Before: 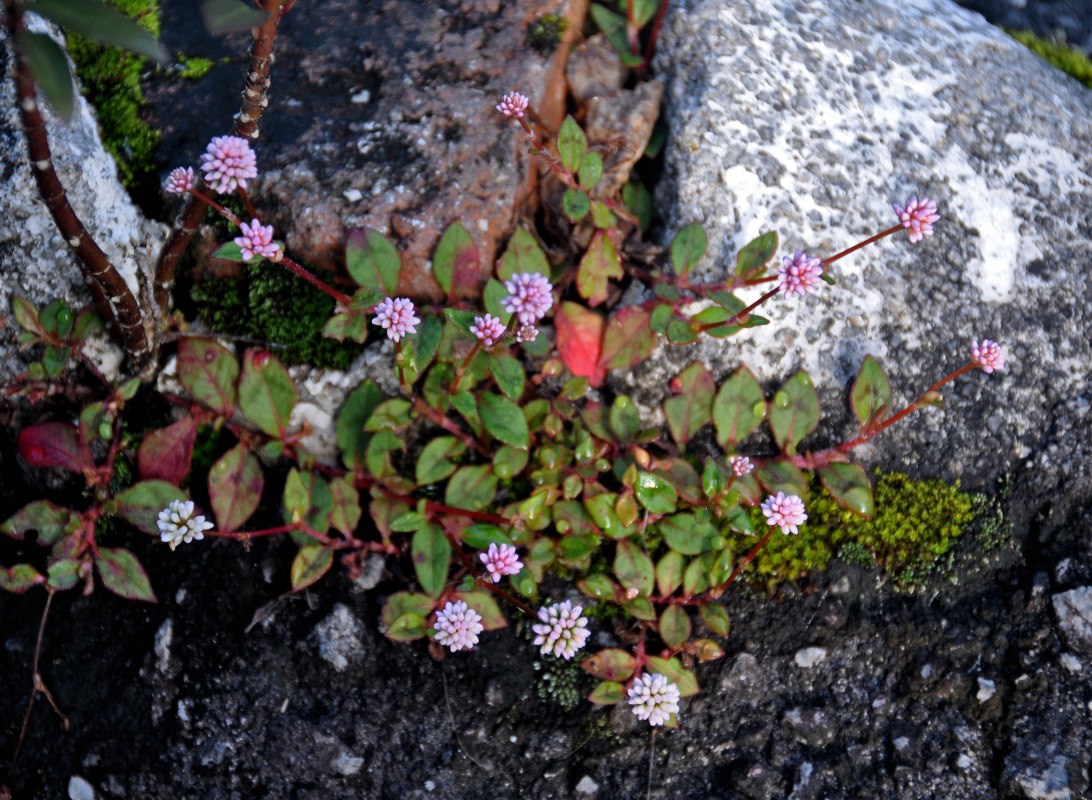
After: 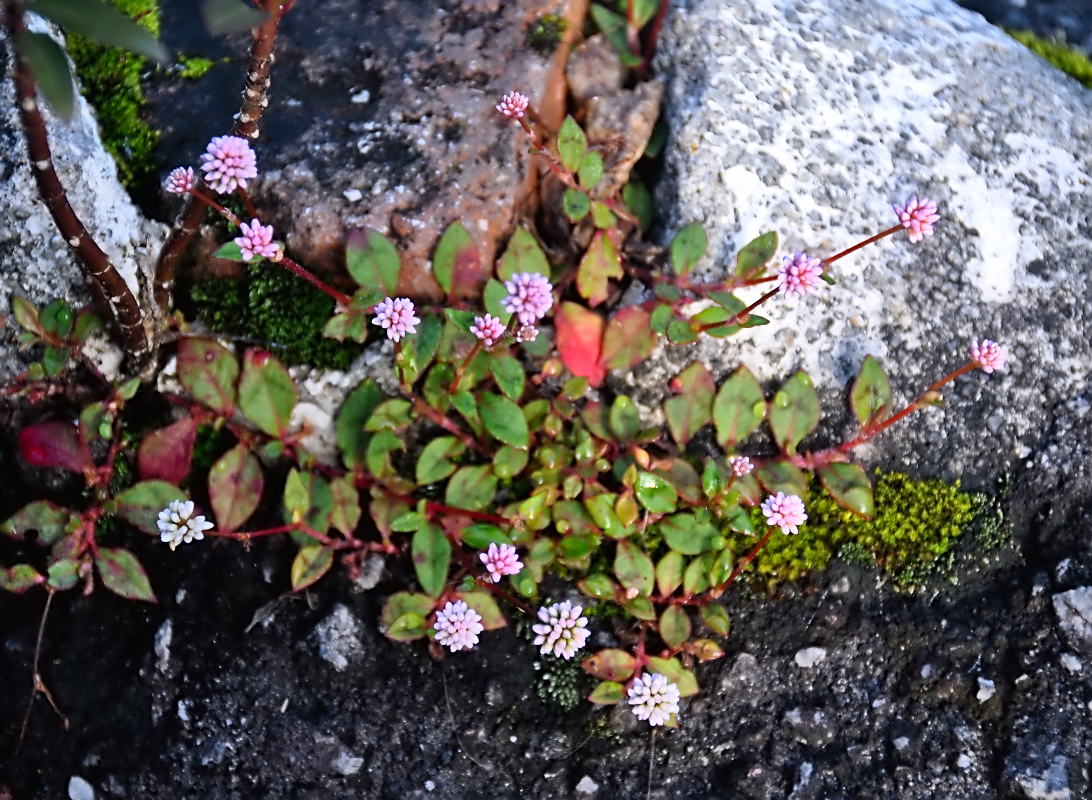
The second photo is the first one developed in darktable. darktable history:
contrast equalizer: octaves 7, y [[0.5 ×6], [0.5 ×6], [0.5 ×6], [0, 0.033, 0.067, 0.1, 0.133, 0.167], [0, 0.05, 0.1, 0.15, 0.2, 0.25]]
sharpen: on, module defaults
contrast brightness saturation: contrast 0.196, brightness 0.16, saturation 0.222
